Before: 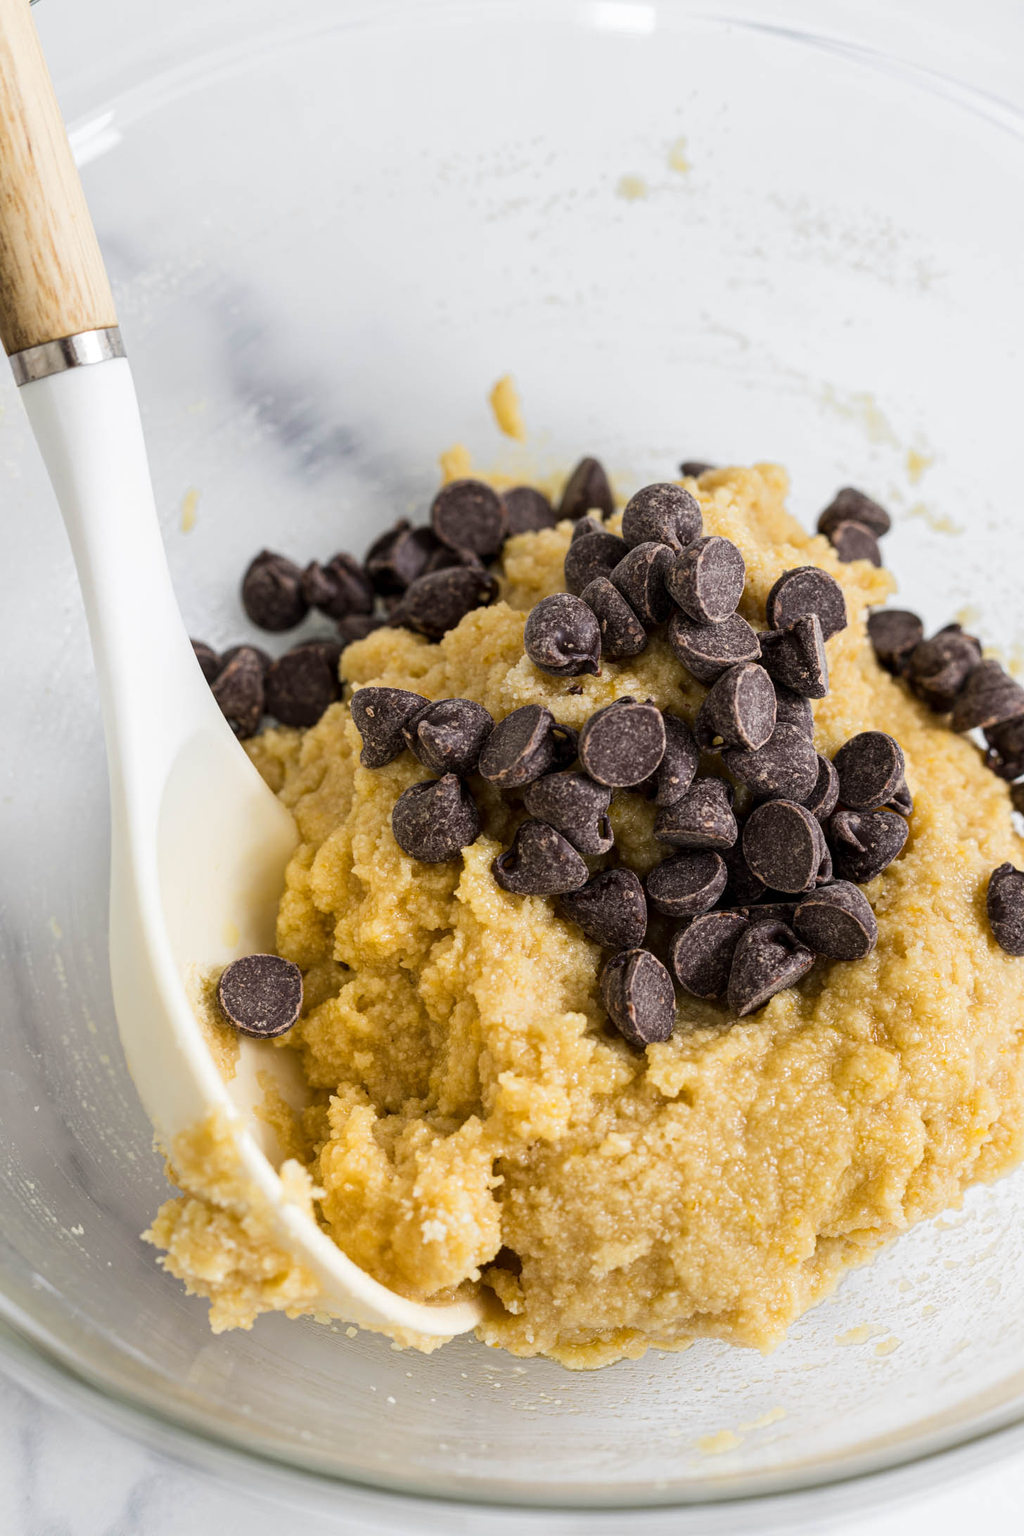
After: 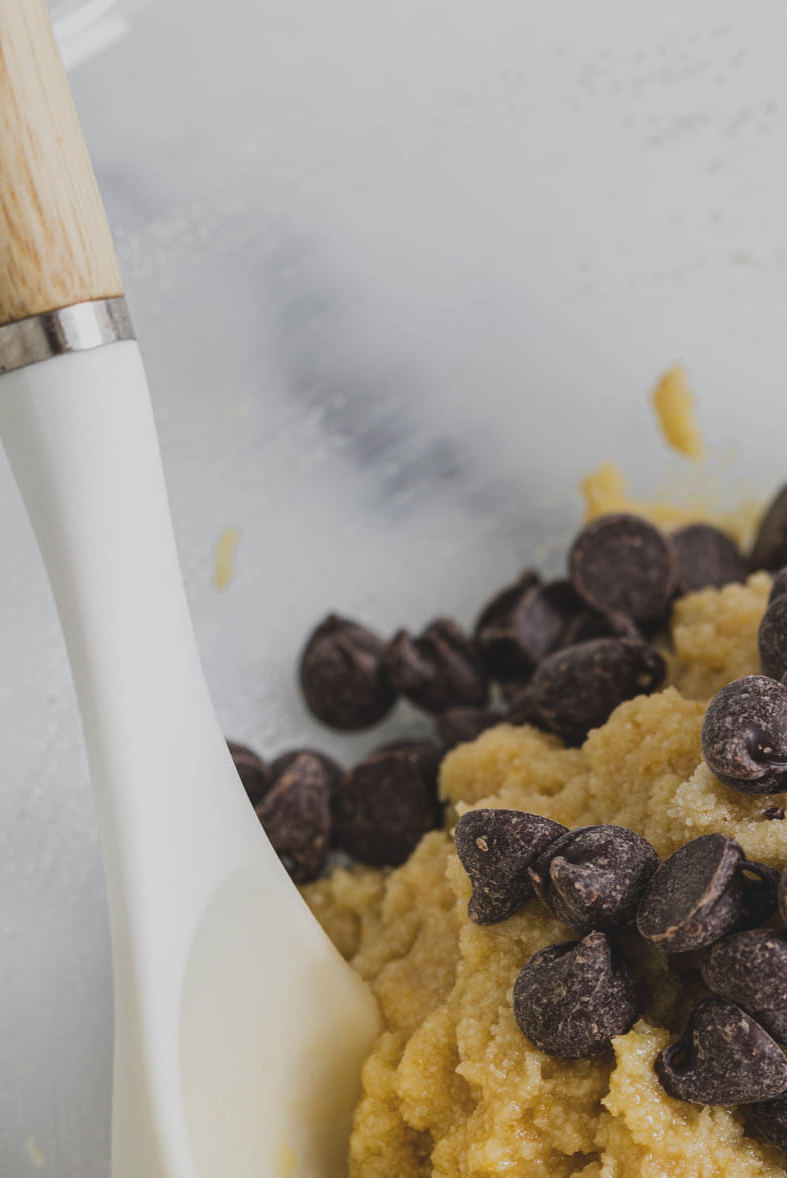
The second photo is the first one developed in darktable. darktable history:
exposure: black level correction -0.015, exposure -0.54 EV, compensate highlight preservation false
crop and rotate: left 3.039%, top 7.7%, right 42.842%, bottom 38.327%
